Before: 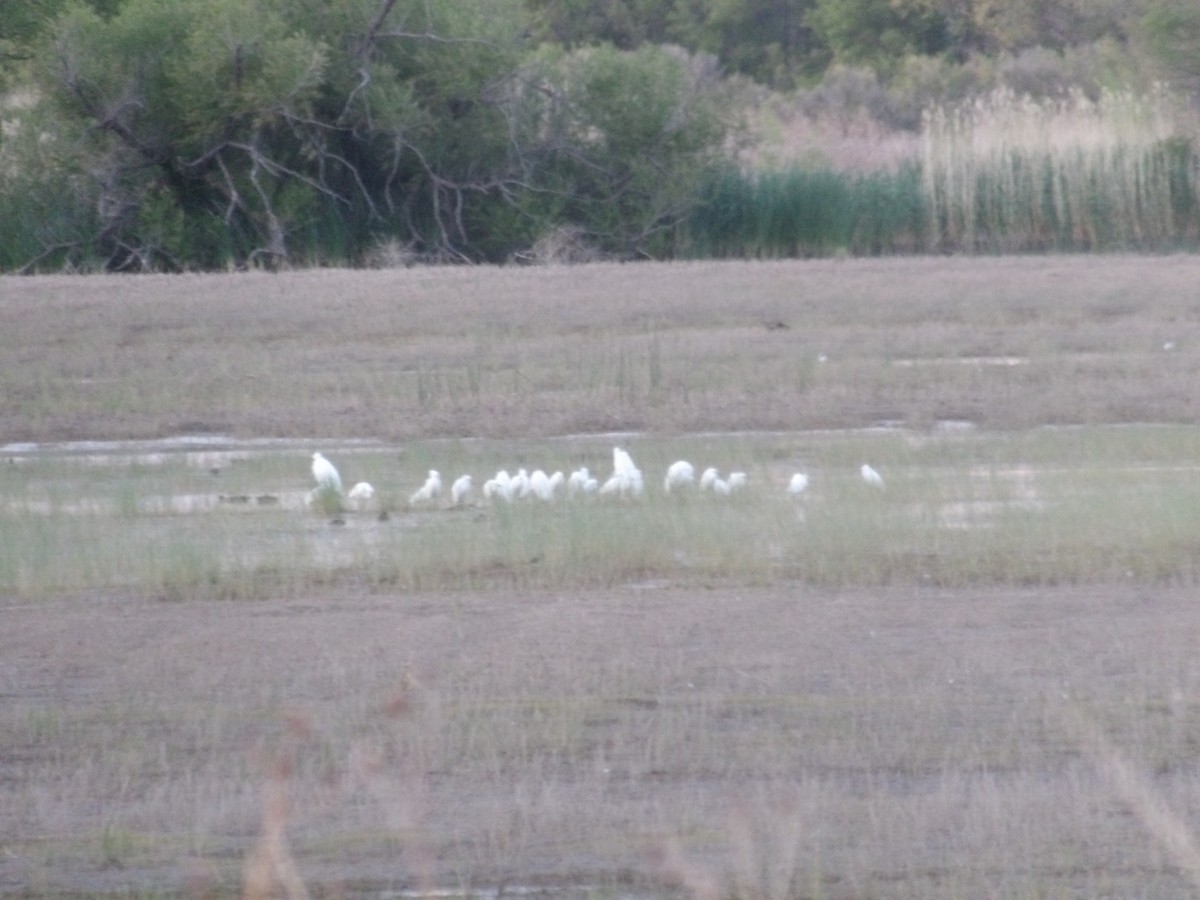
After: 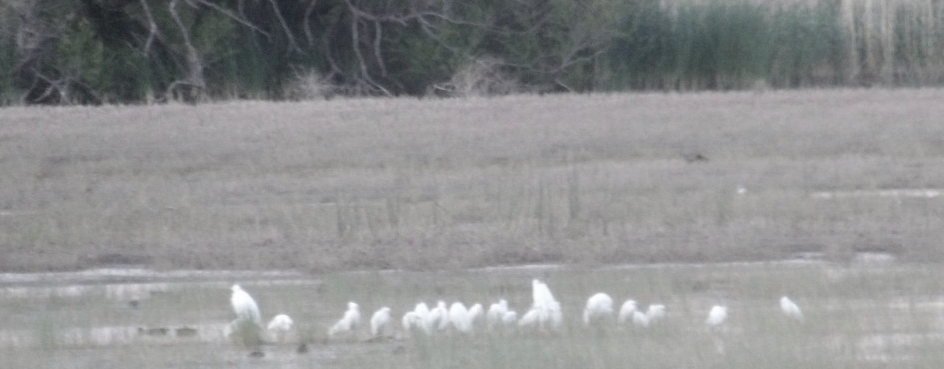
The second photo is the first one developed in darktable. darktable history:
crop: left 6.825%, top 18.697%, right 14.431%, bottom 40.205%
color correction: highlights b* -0.037, saturation 0.588
